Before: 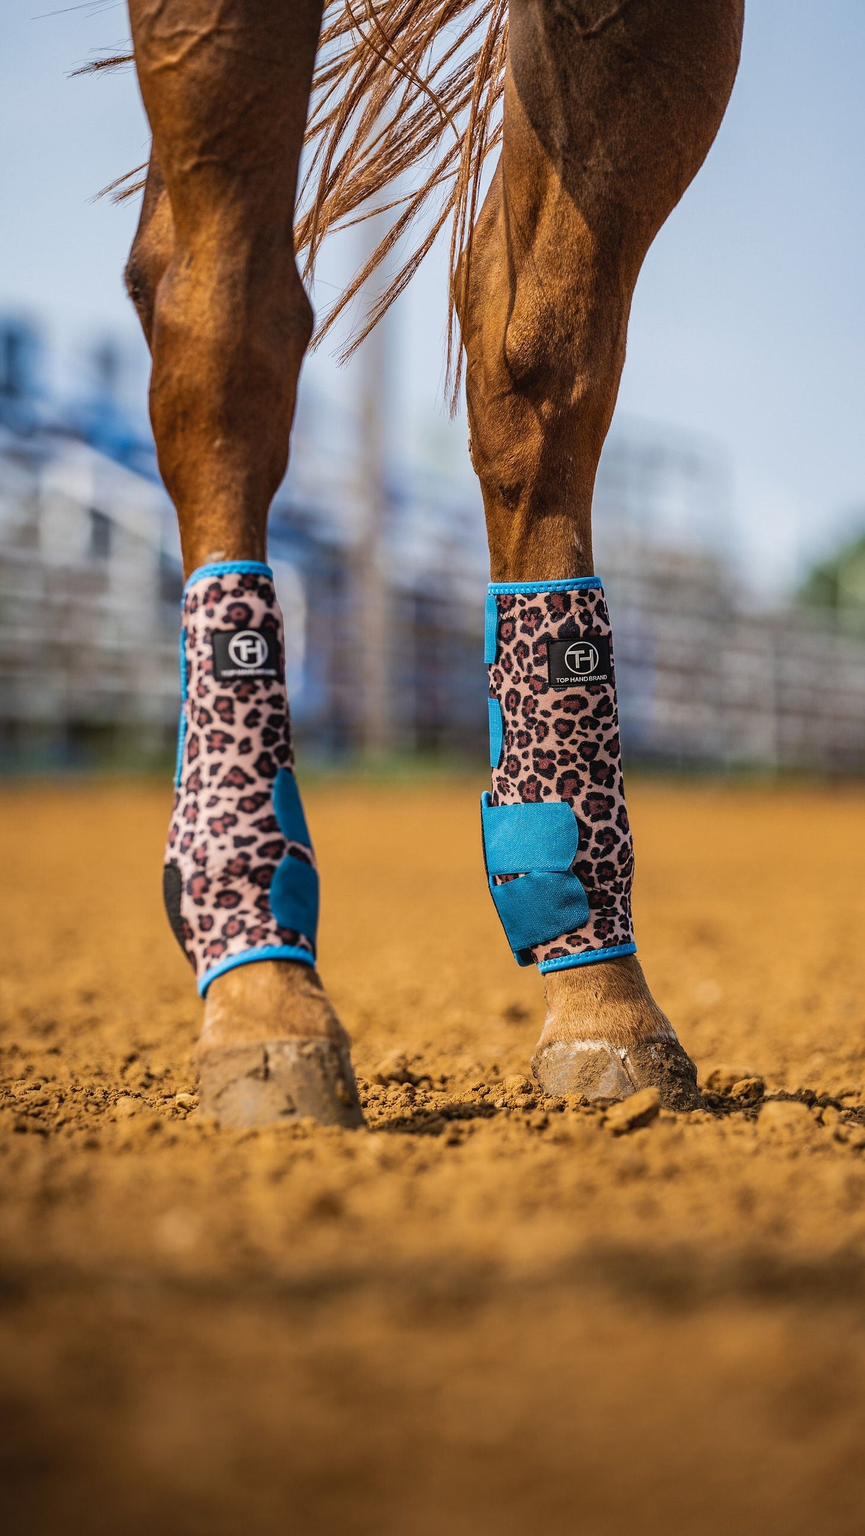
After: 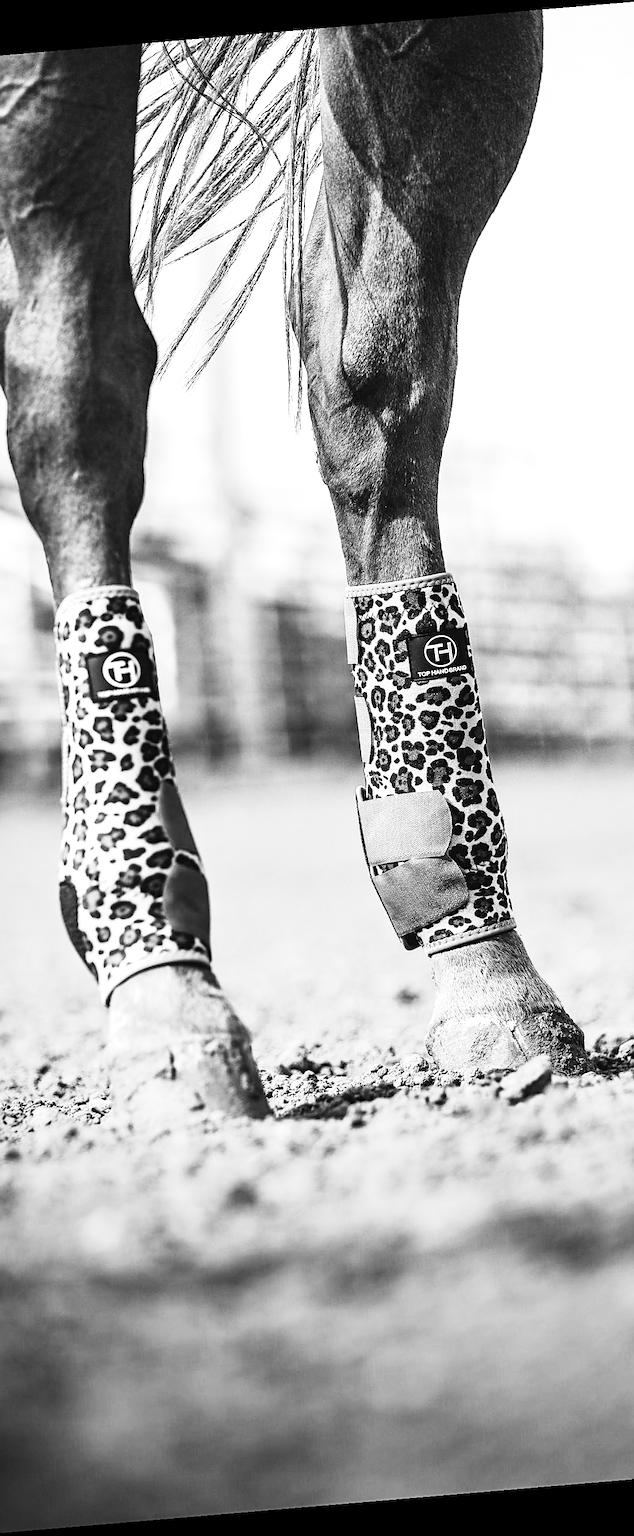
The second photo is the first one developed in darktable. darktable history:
crop and rotate: left 17.732%, right 15.423%
monochrome: on, module defaults
contrast brightness saturation: contrast 0.39, brightness 0.1
sharpen: on, module defaults
exposure: exposure 1 EV, compensate highlight preservation false
rotate and perspective: rotation -4.86°, automatic cropping off
tone equalizer: on, module defaults
